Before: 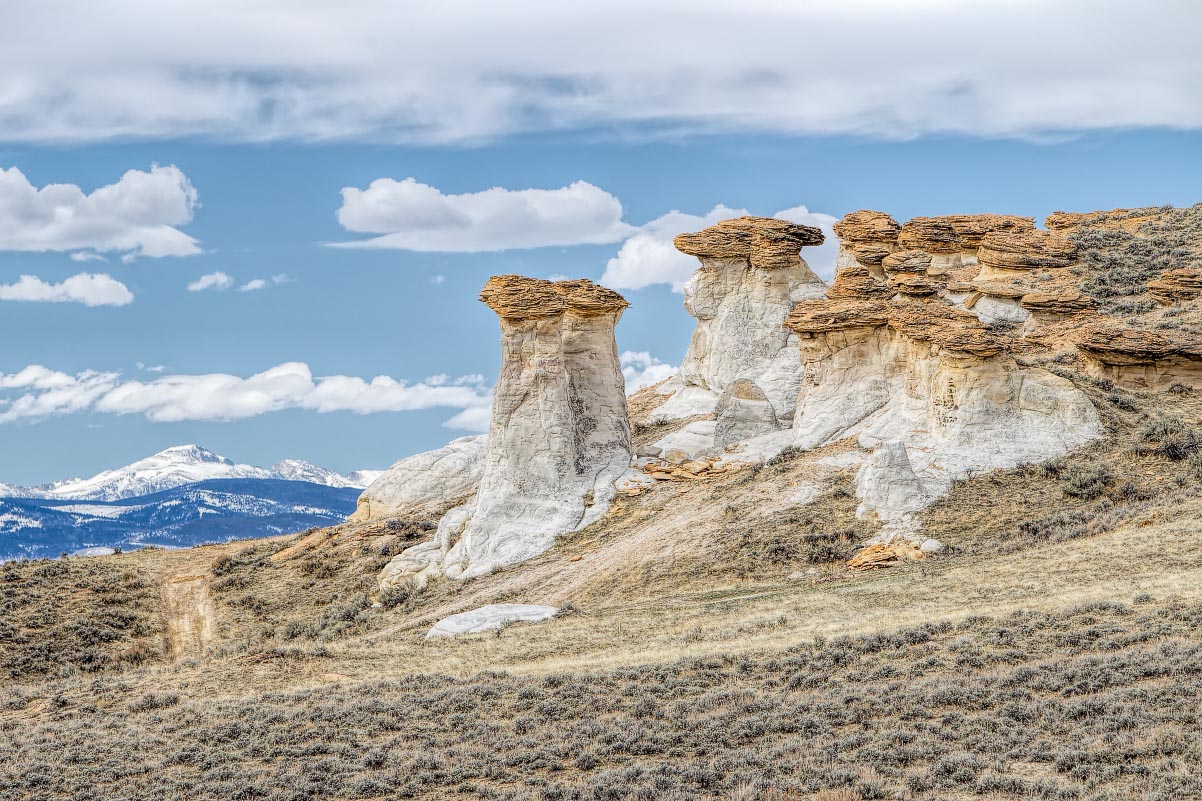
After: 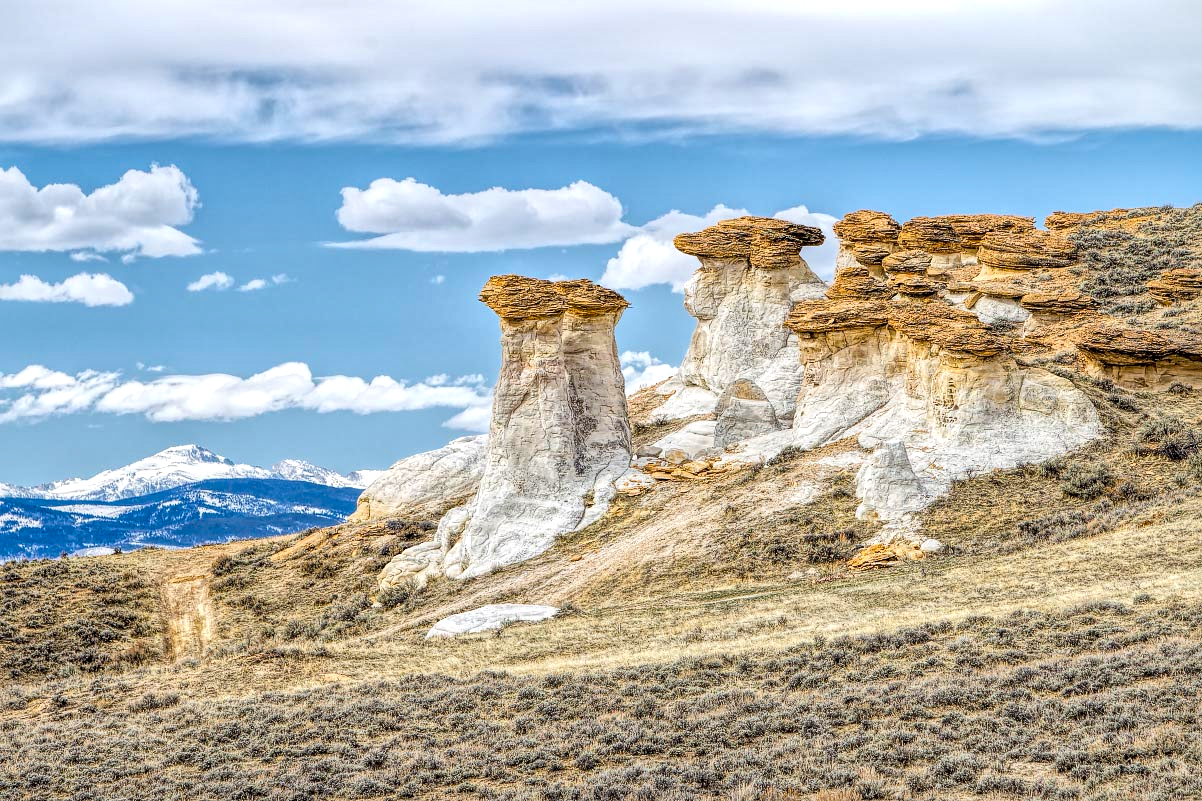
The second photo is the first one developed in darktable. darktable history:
local contrast: mode bilateral grid, contrast 19, coarseness 21, detail 150%, midtone range 0.2
exposure: black level correction 0.001, exposure 0.5 EV, compensate exposure bias true, compensate highlight preservation false
color balance rgb: perceptual saturation grading › global saturation 25.588%, global vibrance 15.019%
